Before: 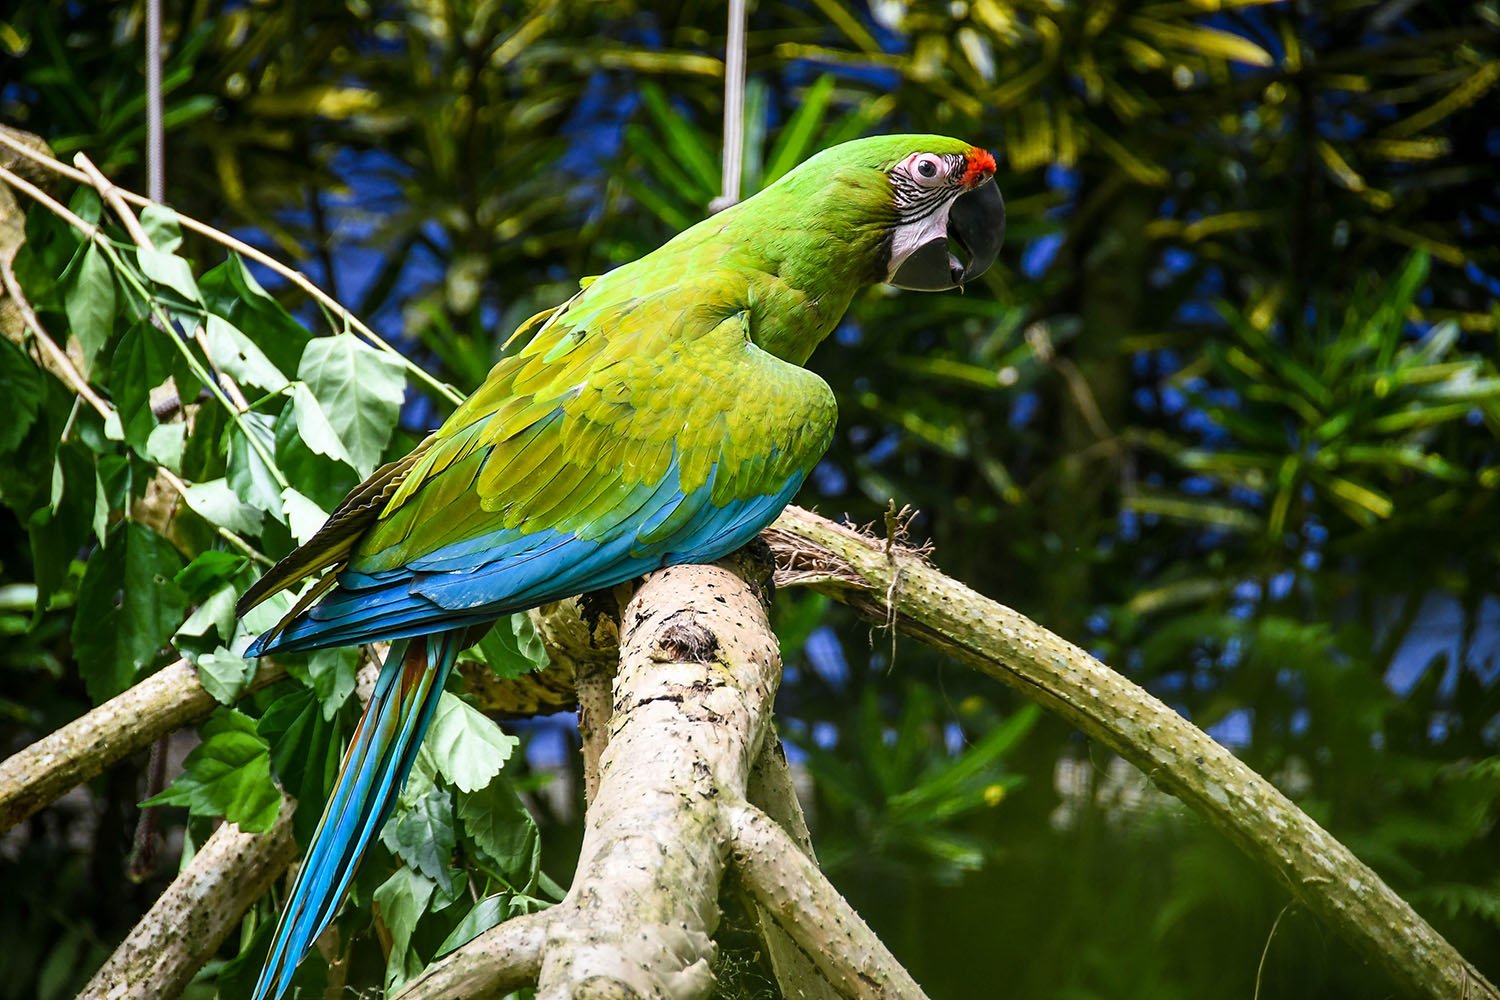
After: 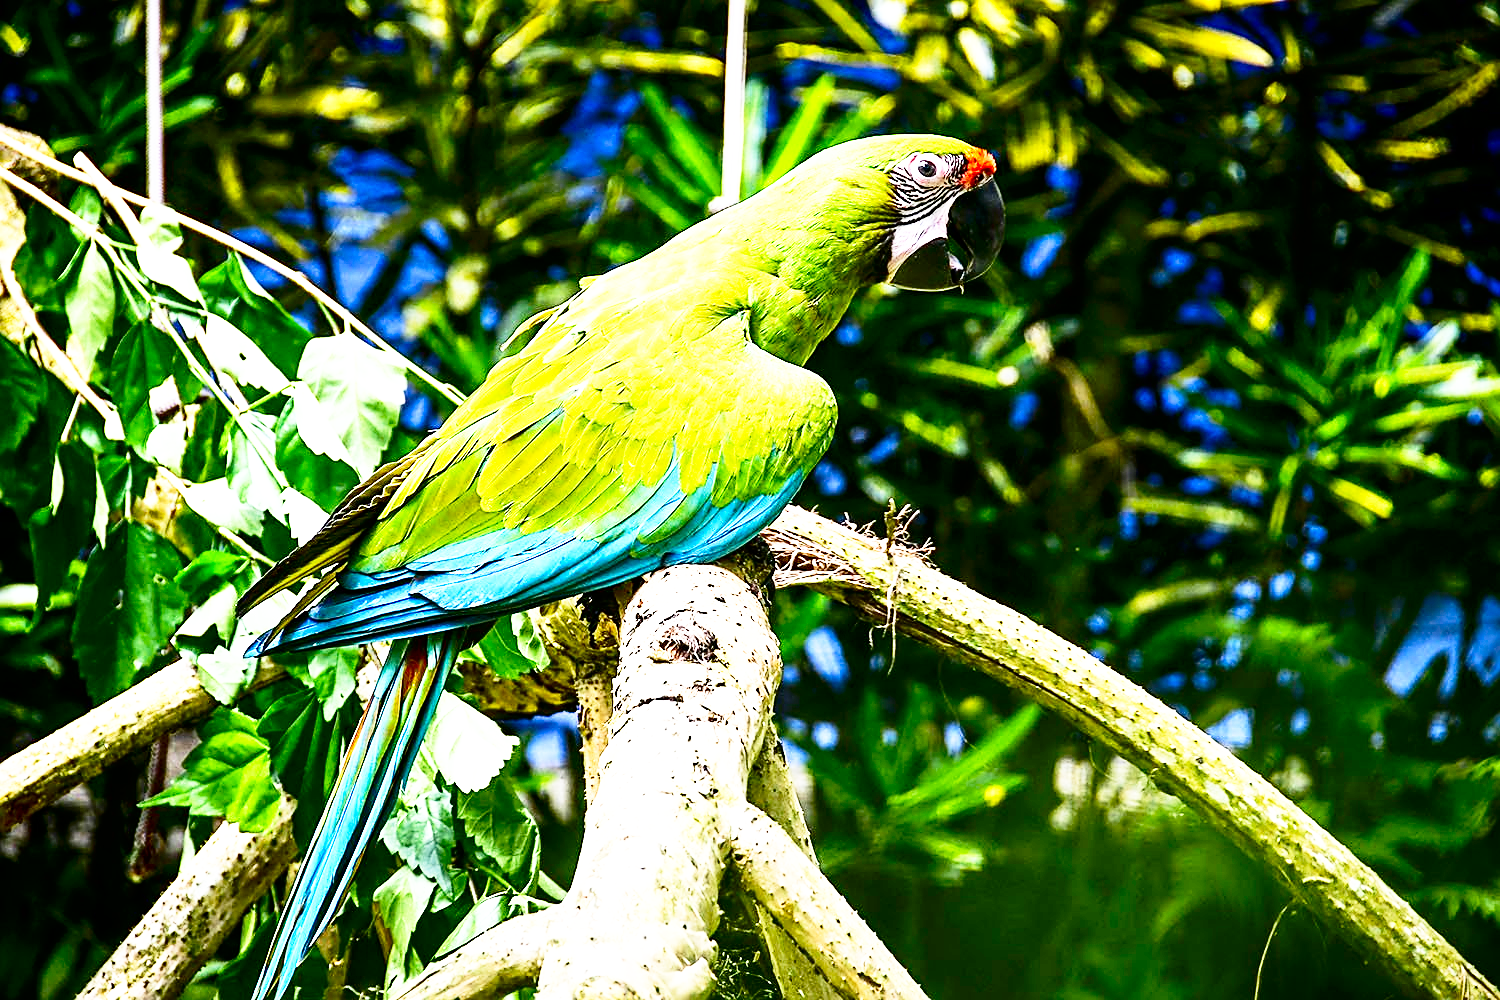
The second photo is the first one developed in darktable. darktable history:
sharpen: on, module defaults
base curve: curves: ch0 [(0, 0) (0.012, 0.01) (0.073, 0.168) (0.31, 0.711) (0.645, 0.957) (1, 1)], preserve colors none
exposure: exposure 0.611 EV, compensate highlight preservation false
contrast brightness saturation: contrast 0.214, brightness -0.114, saturation 0.213
